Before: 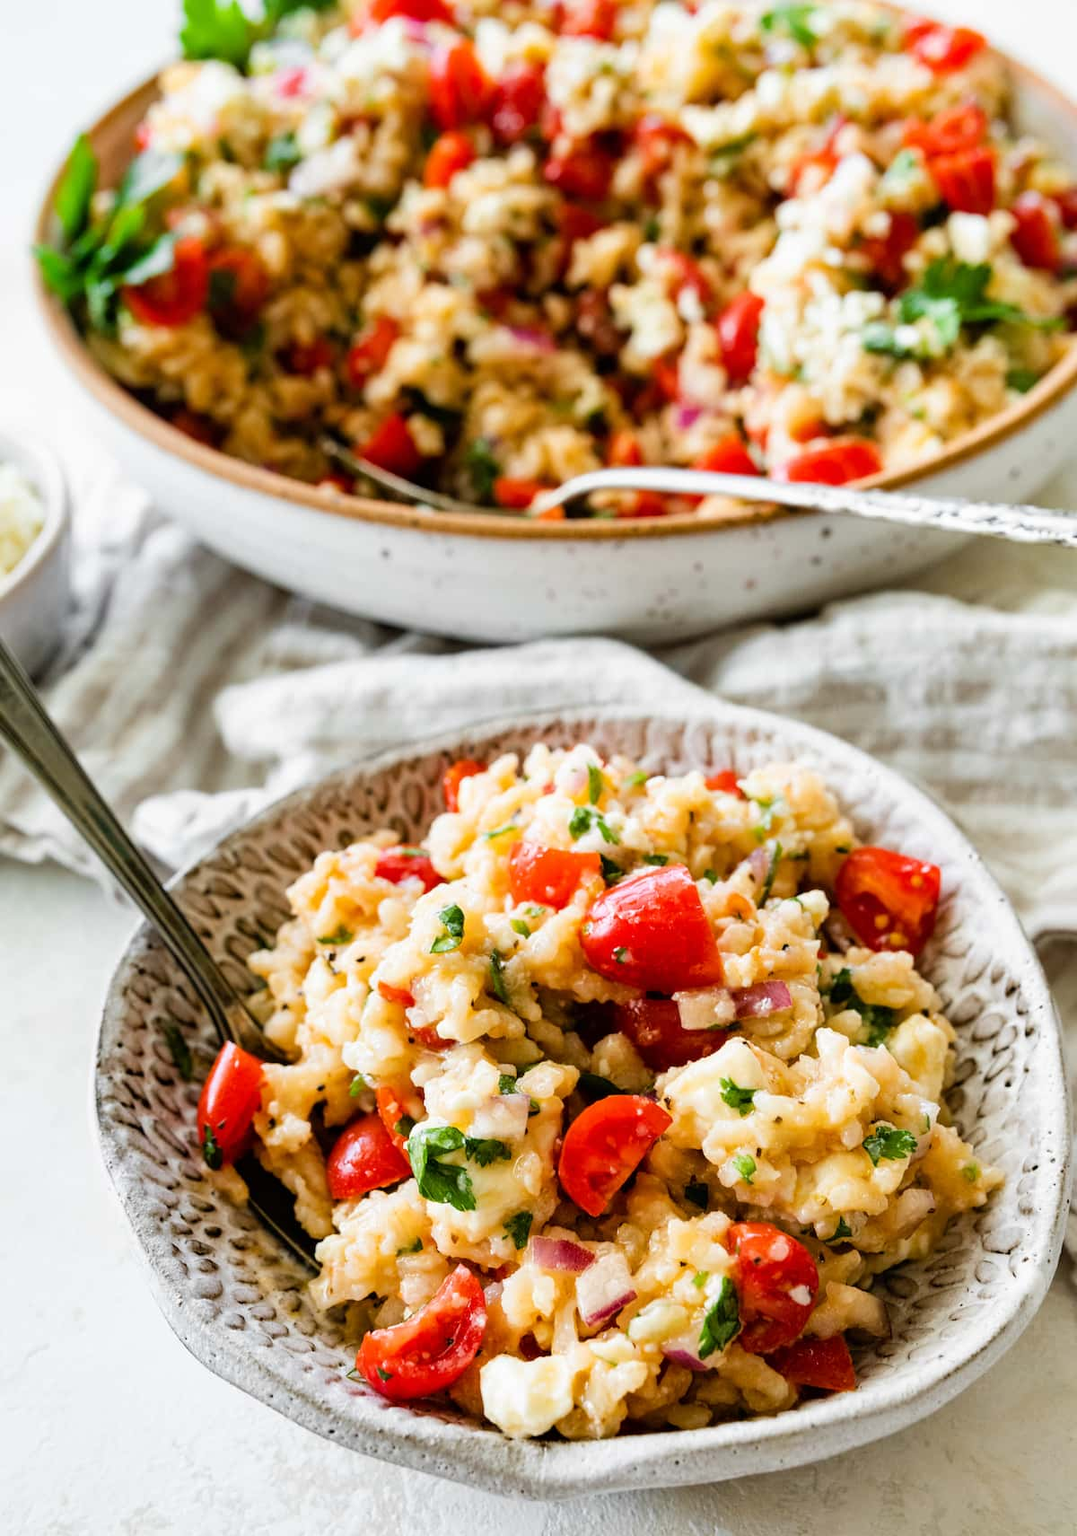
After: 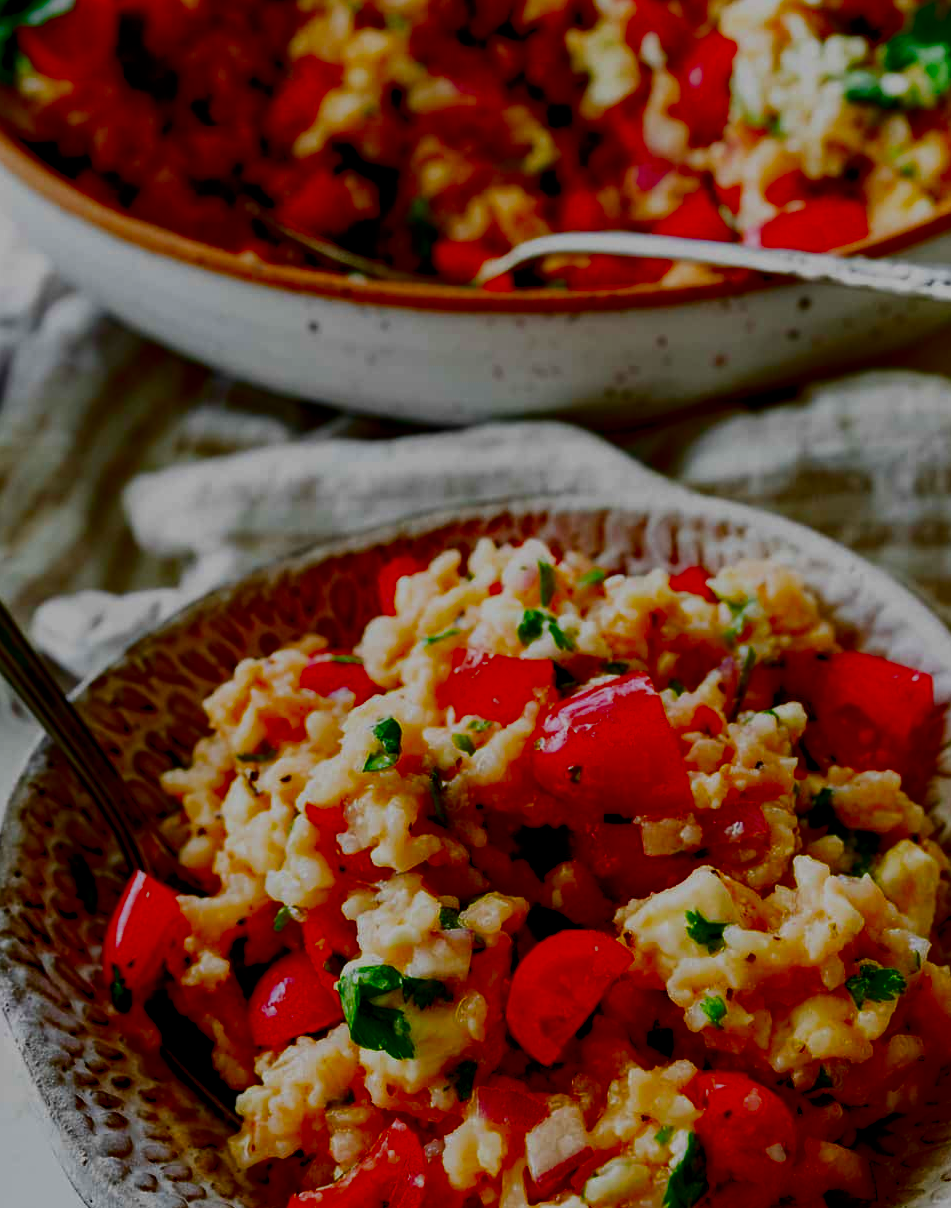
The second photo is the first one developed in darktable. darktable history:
crop: left 9.68%, top 16.98%, right 11.063%, bottom 12.383%
contrast brightness saturation: brightness -0.995, saturation 0.985
filmic rgb: black relative exposure -7.72 EV, white relative exposure 4.4 EV, target black luminance 0%, hardness 3.76, latitude 50.75%, contrast 1.077, highlights saturation mix 9.59%, shadows ↔ highlights balance -0.214%
